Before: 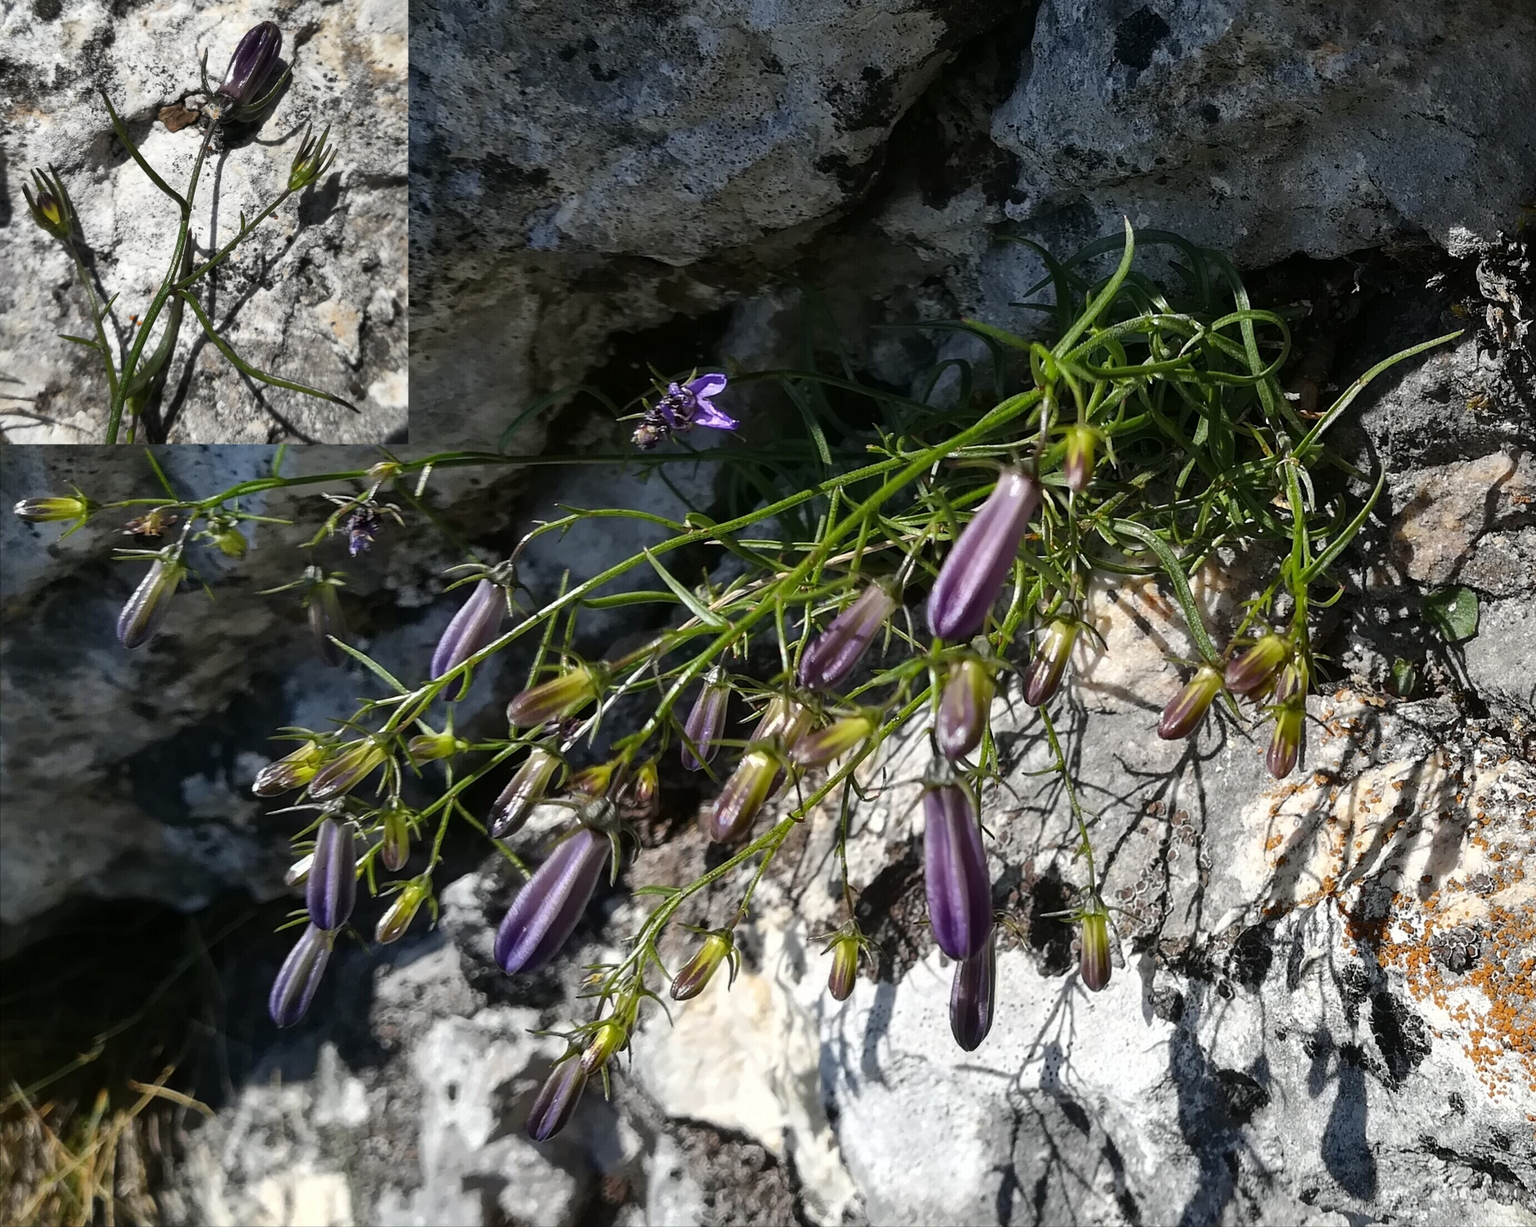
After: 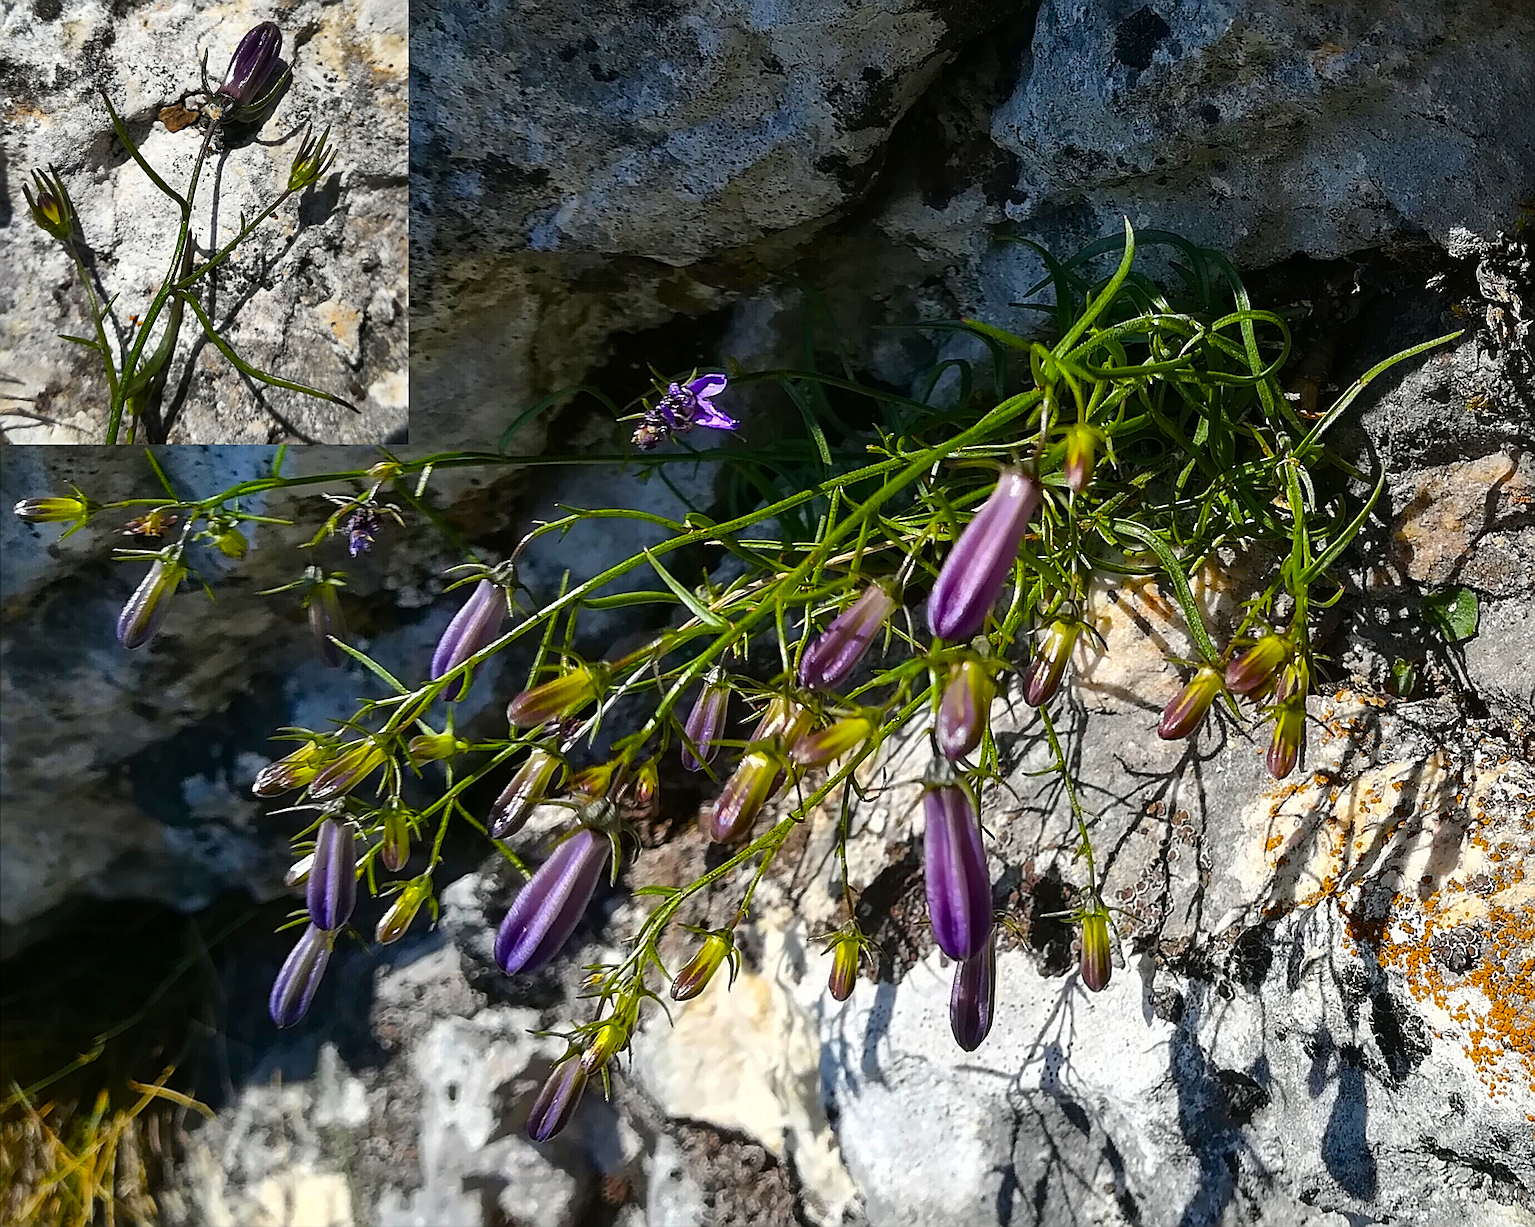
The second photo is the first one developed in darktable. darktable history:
sharpen: amount 0.893
color balance rgb: linear chroma grading › global chroma 15.44%, perceptual saturation grading › global saturation 40.59%, global vibrance 20%
